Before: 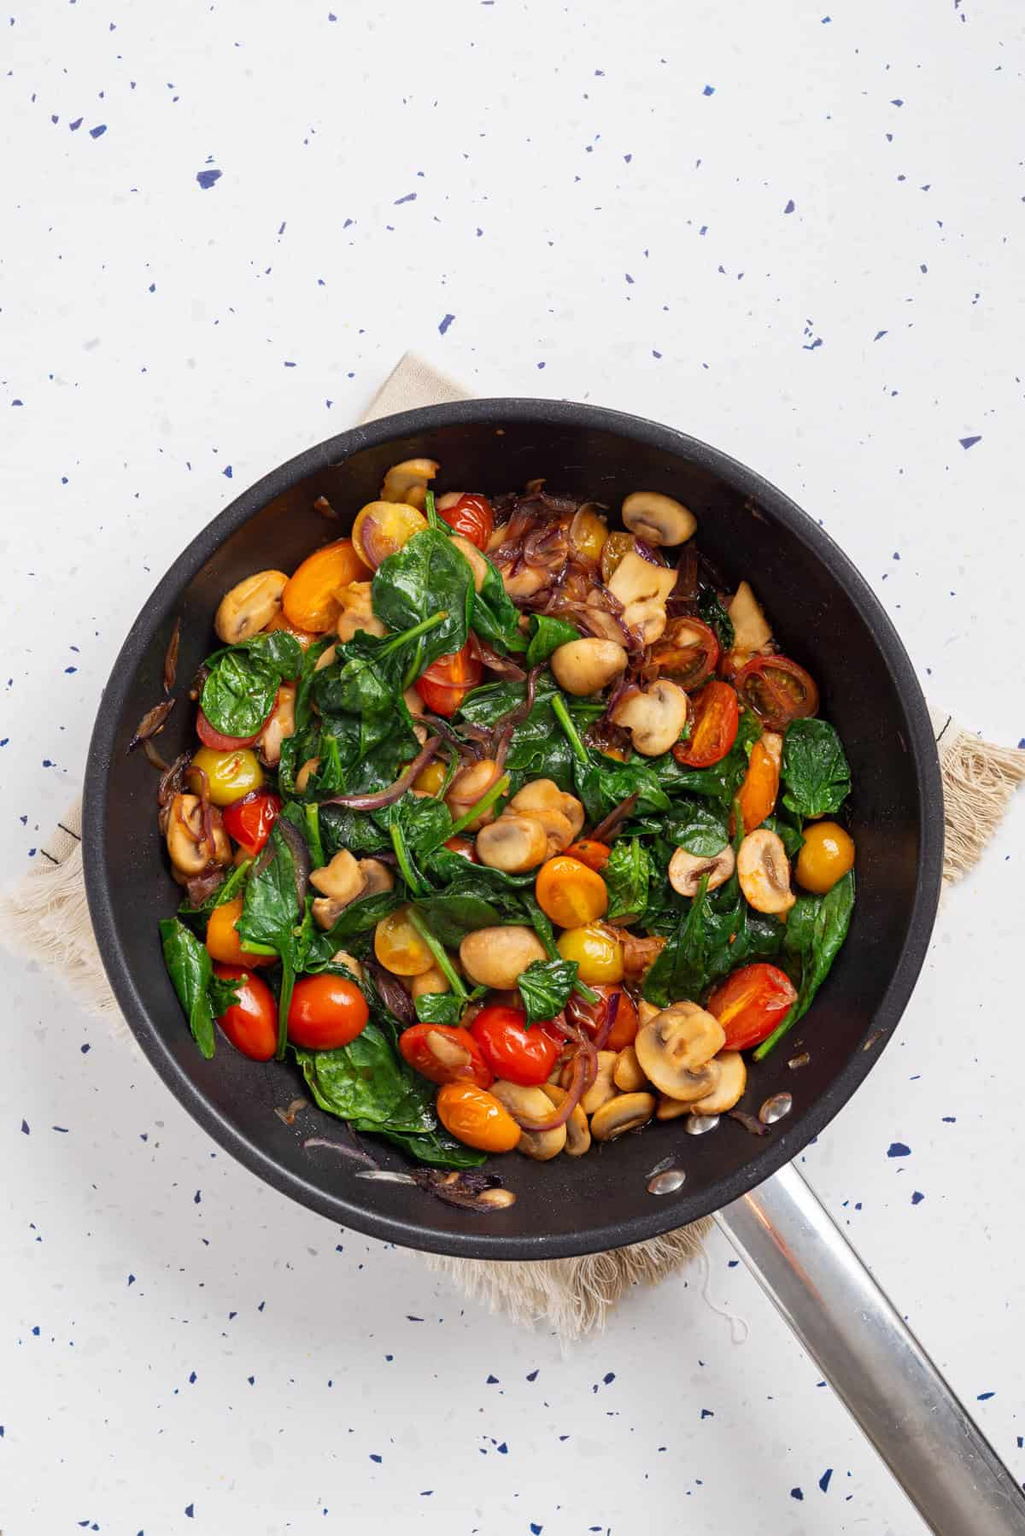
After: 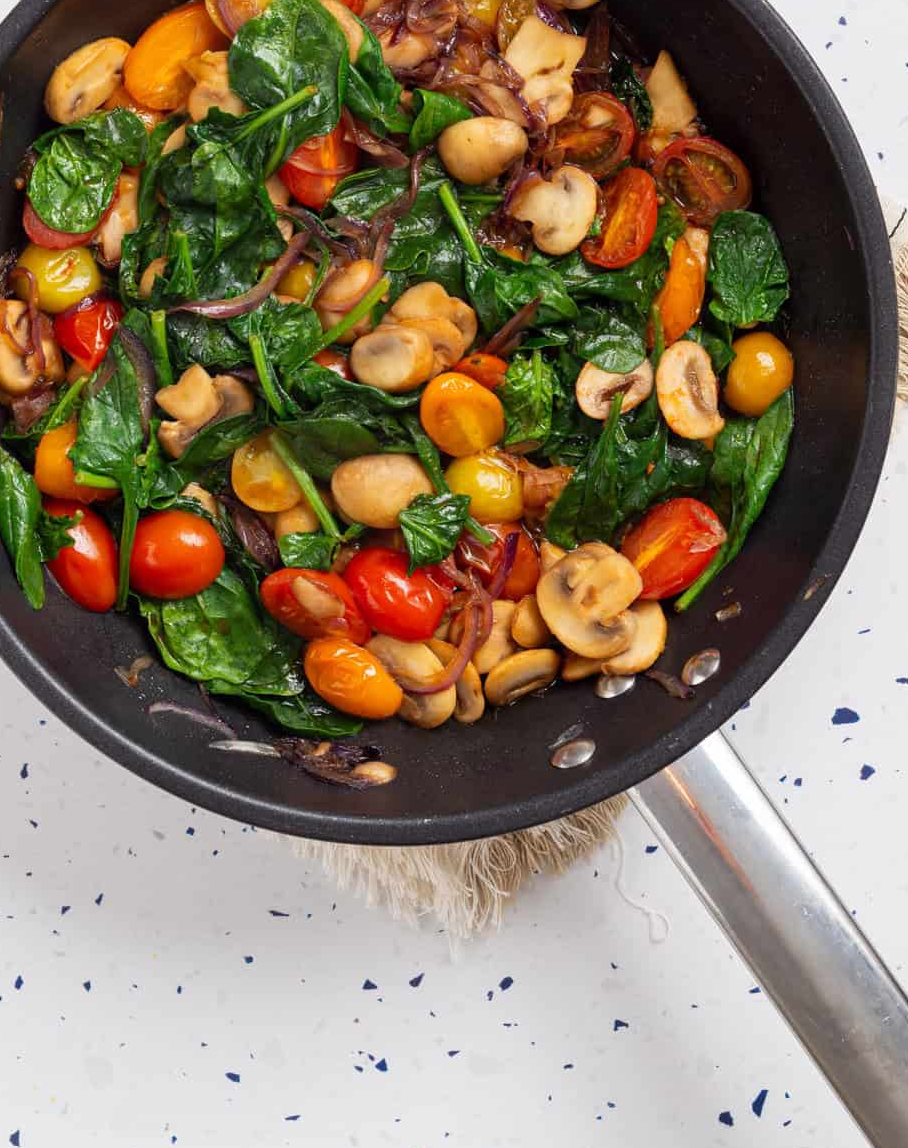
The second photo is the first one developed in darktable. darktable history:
crop and rotate: left 17.299%, top 35.115%, right 7.015%, bottom 1.024%
